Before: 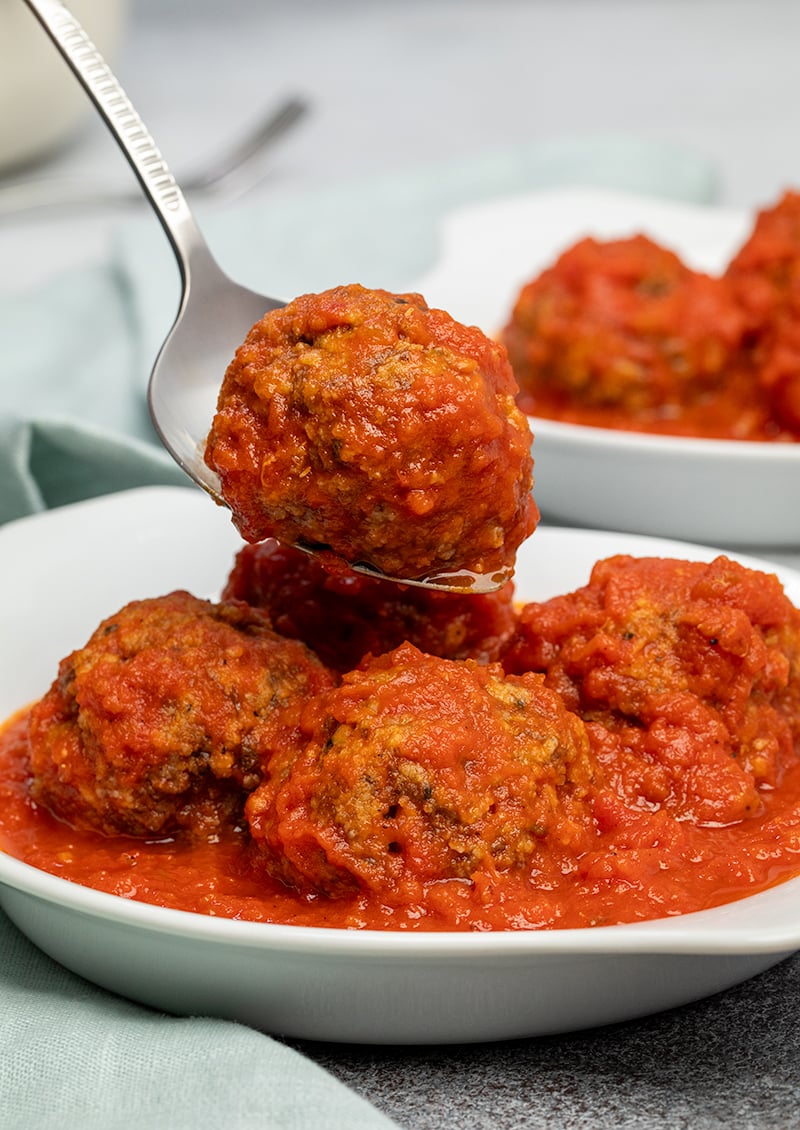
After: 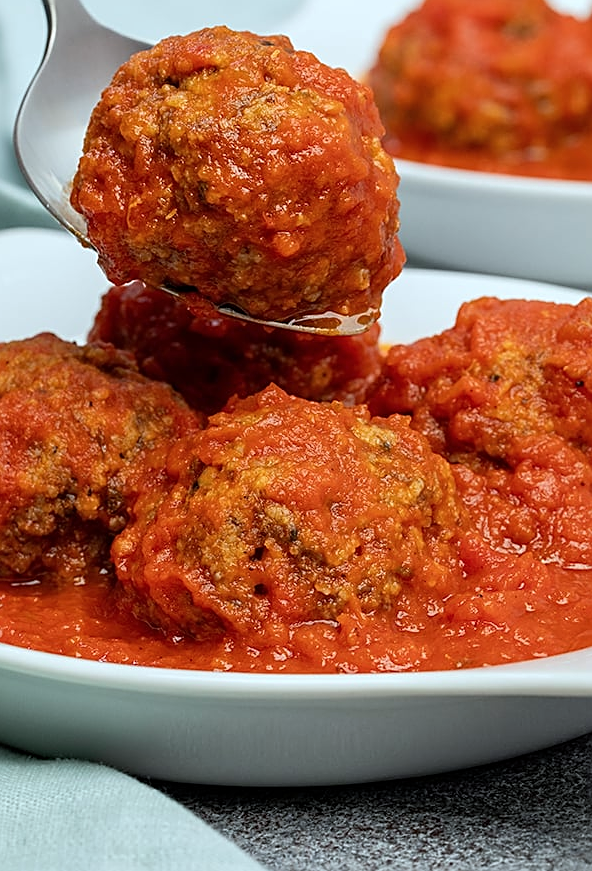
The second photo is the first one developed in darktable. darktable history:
sharpen: on, module defaults
crop: left 16.871%, top 22.857%, right 9.116%
color calibration: illuminant Planckian (black body), adaptation linear Bradford (ICC v4), x 0.364, y 0.367, temperature 4417.56 K, saturation algorithm version 1 (2020)
